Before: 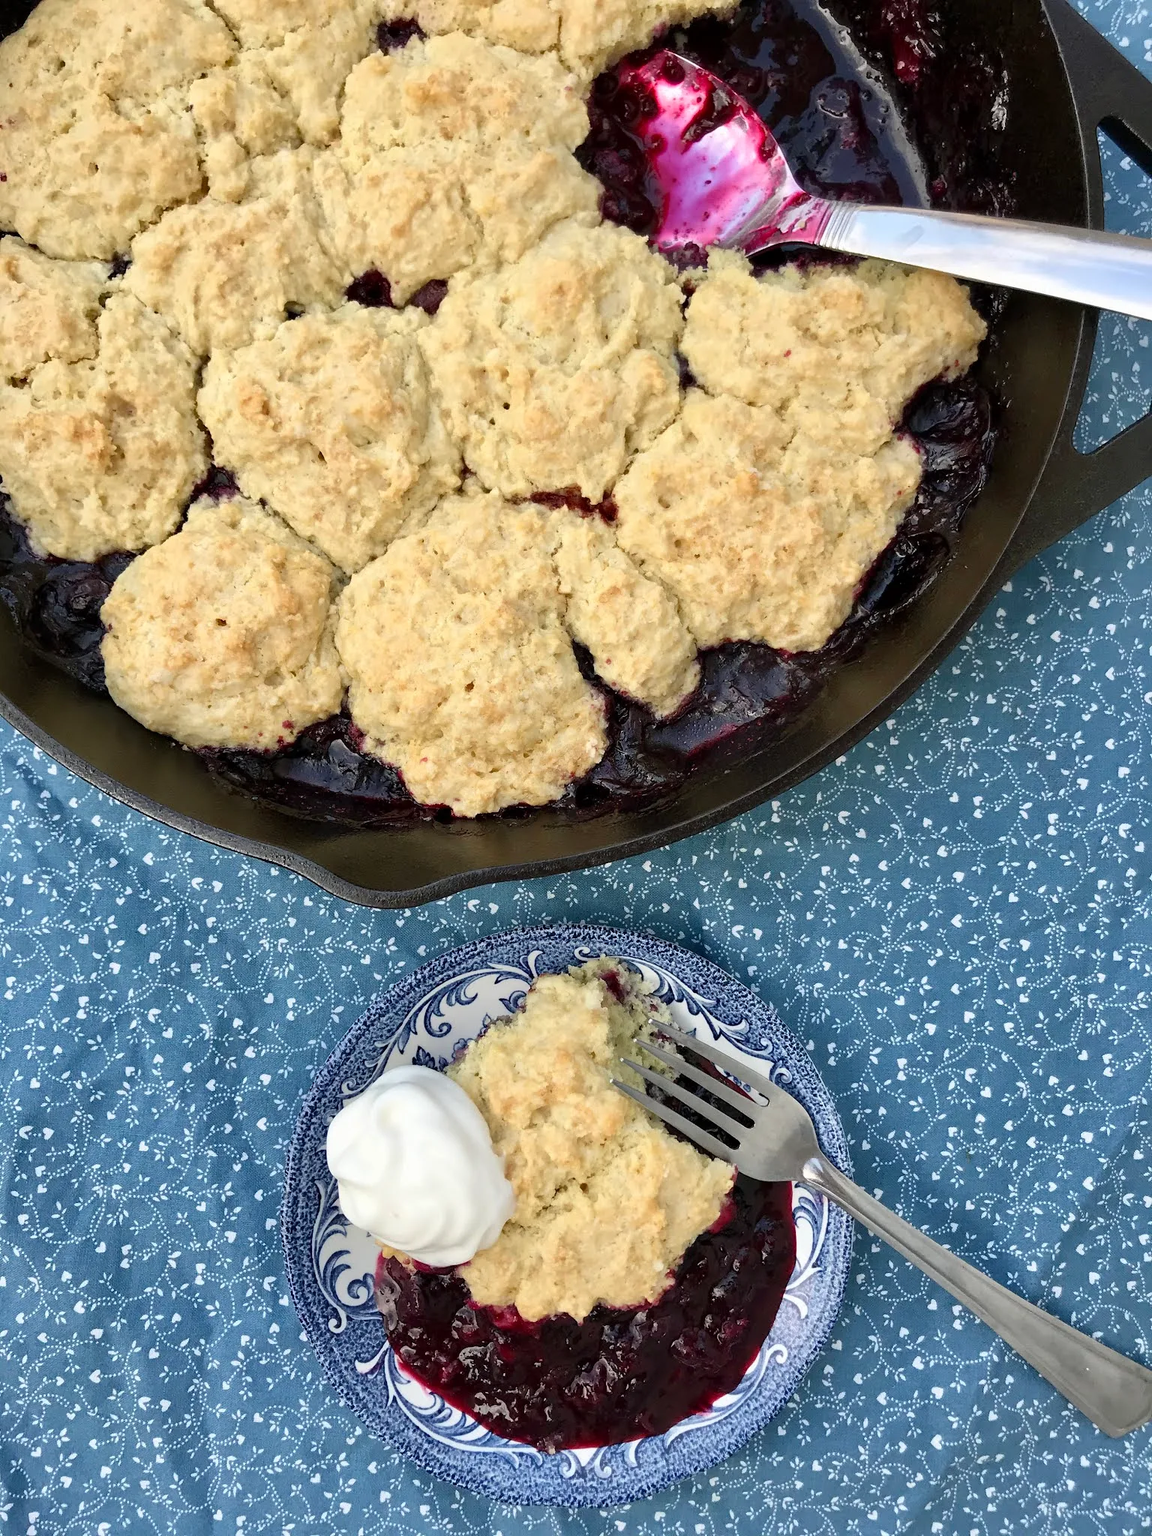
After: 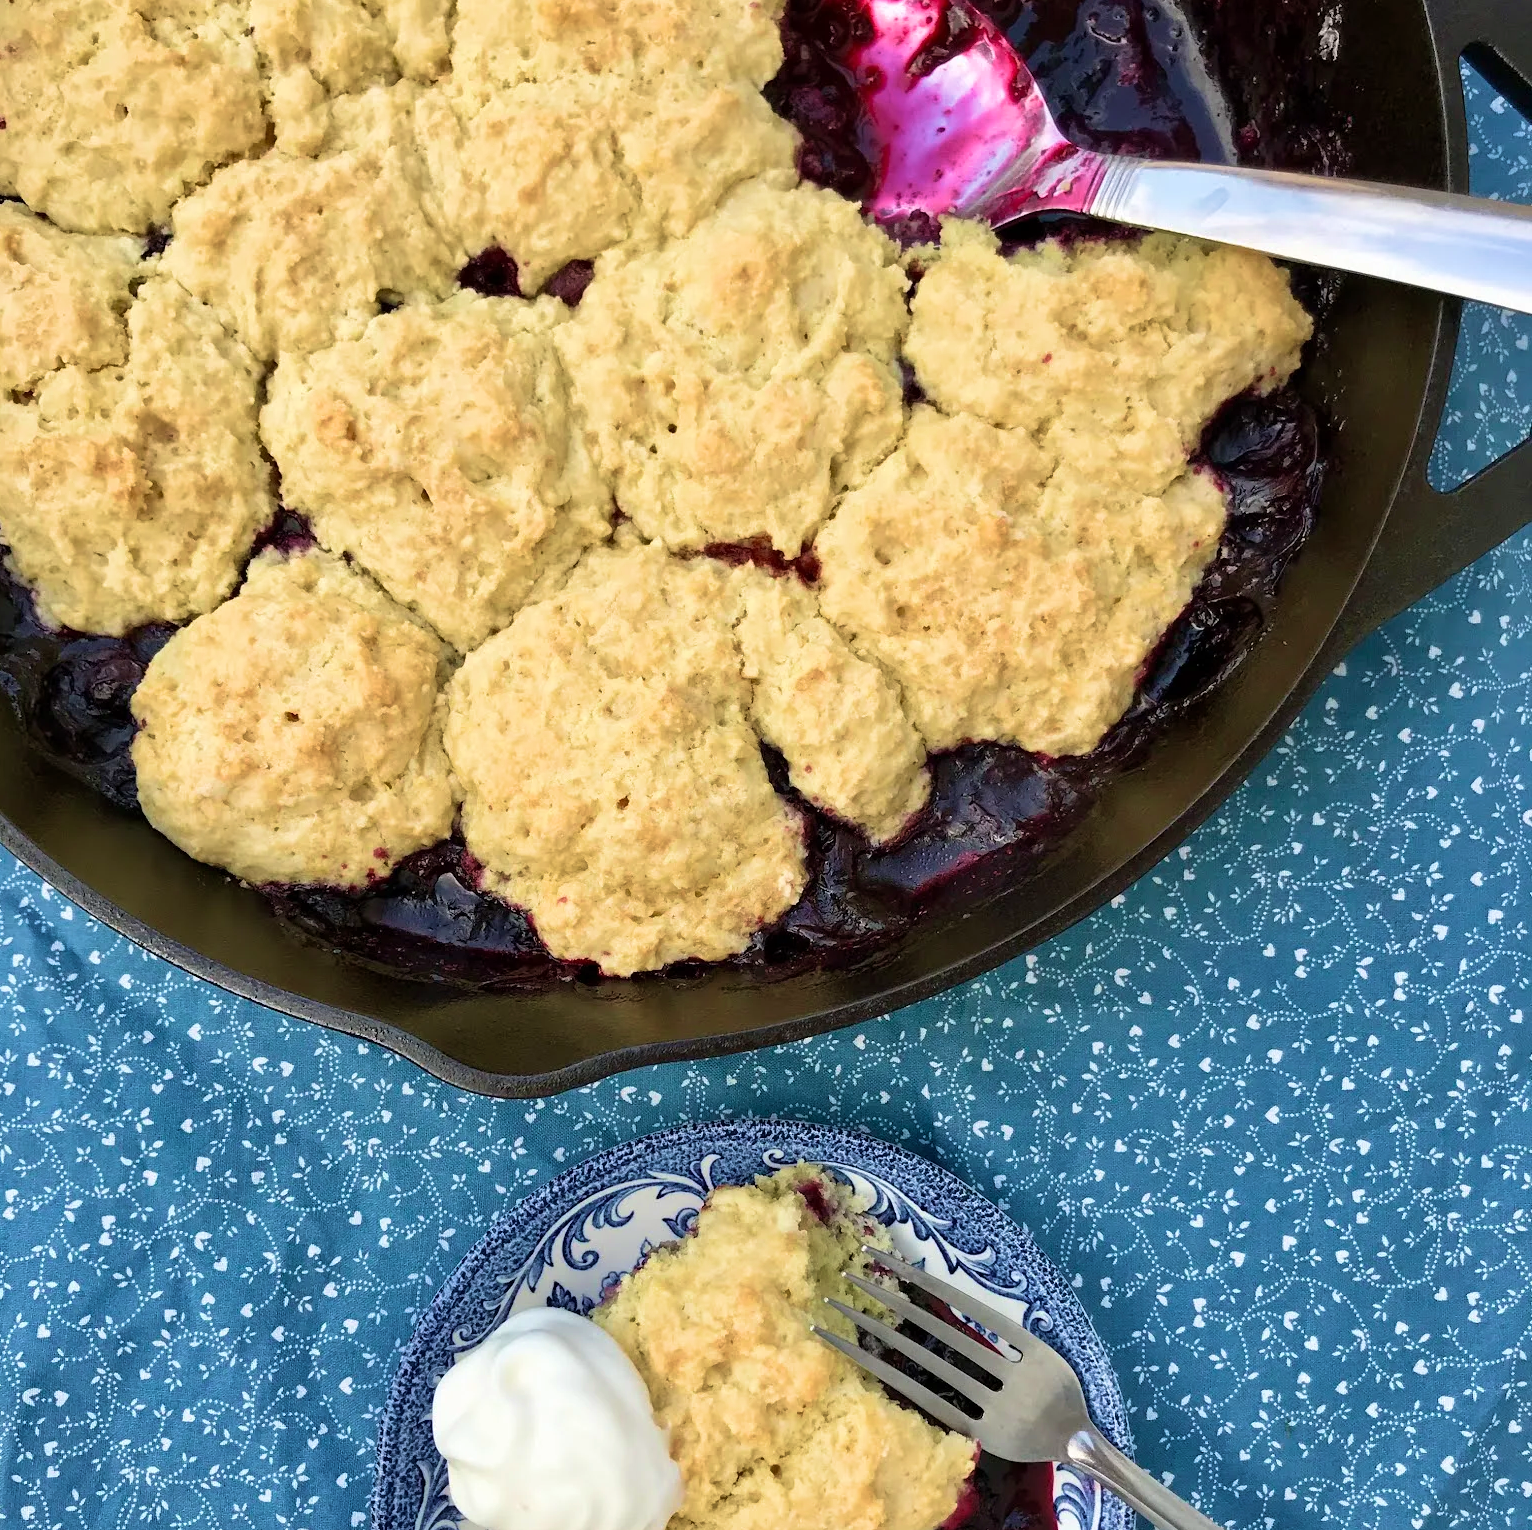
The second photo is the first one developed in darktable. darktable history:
crop: left 0.197%, top 5.547%, bottom 19.733%
velvia: strength 44.62%
